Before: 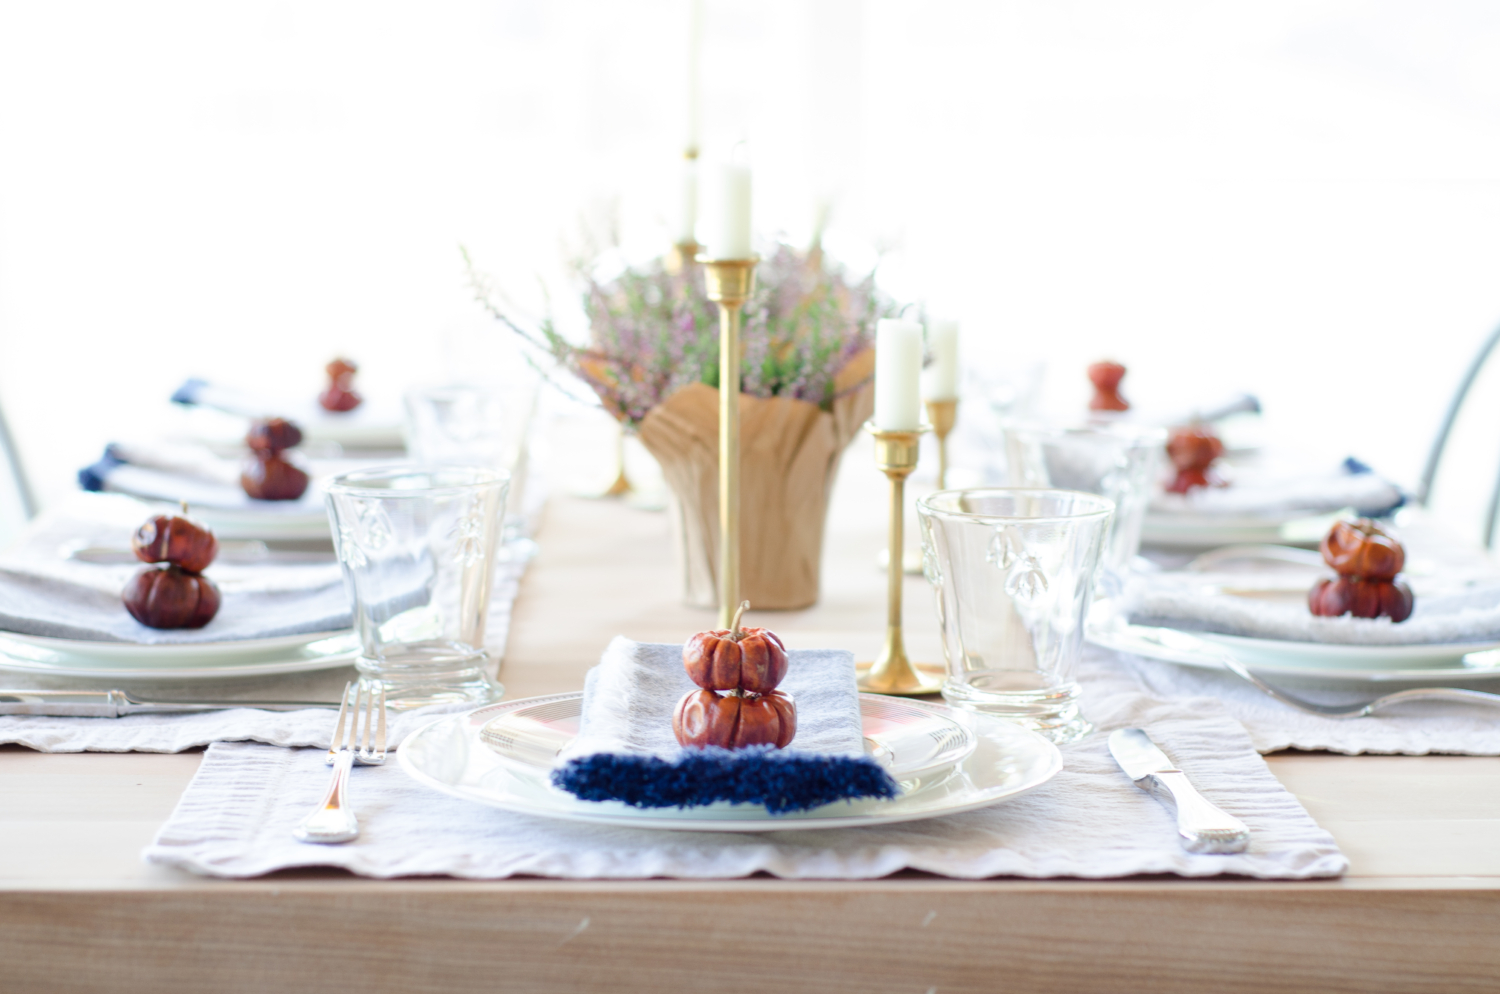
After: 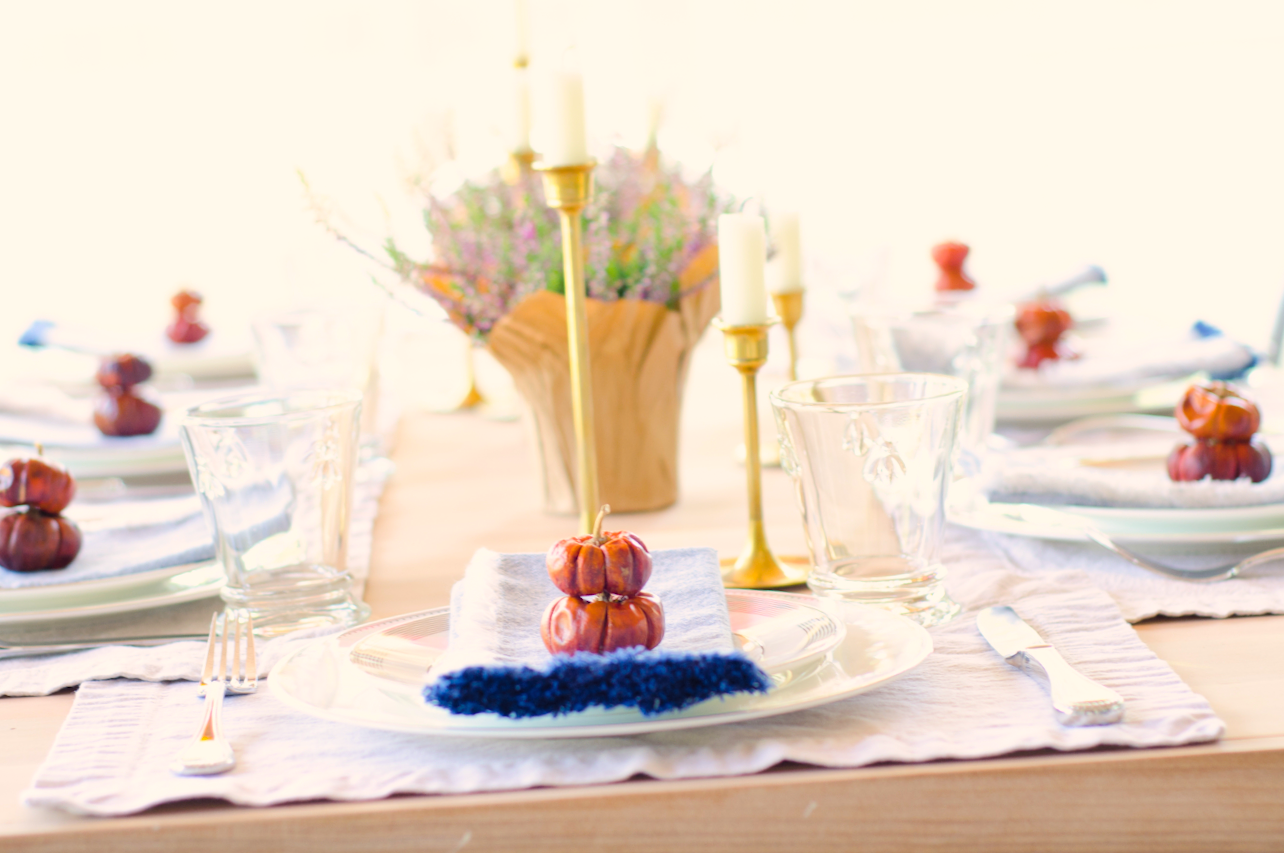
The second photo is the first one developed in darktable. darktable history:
crop and rotate: angle 3.85°, left 5.864%, top 5.674%
color balance rgb: highlights gain › chroma 2.957%, highlights gain › hue 60.79°, linear chroma grading › shadows -8.357%, linear chroma grading › global chroma 9.733%, perceptual saturation grading › global saturation 29.521%, global vibrance 14.723%
contrast brightness saturation: brightness 0.145
